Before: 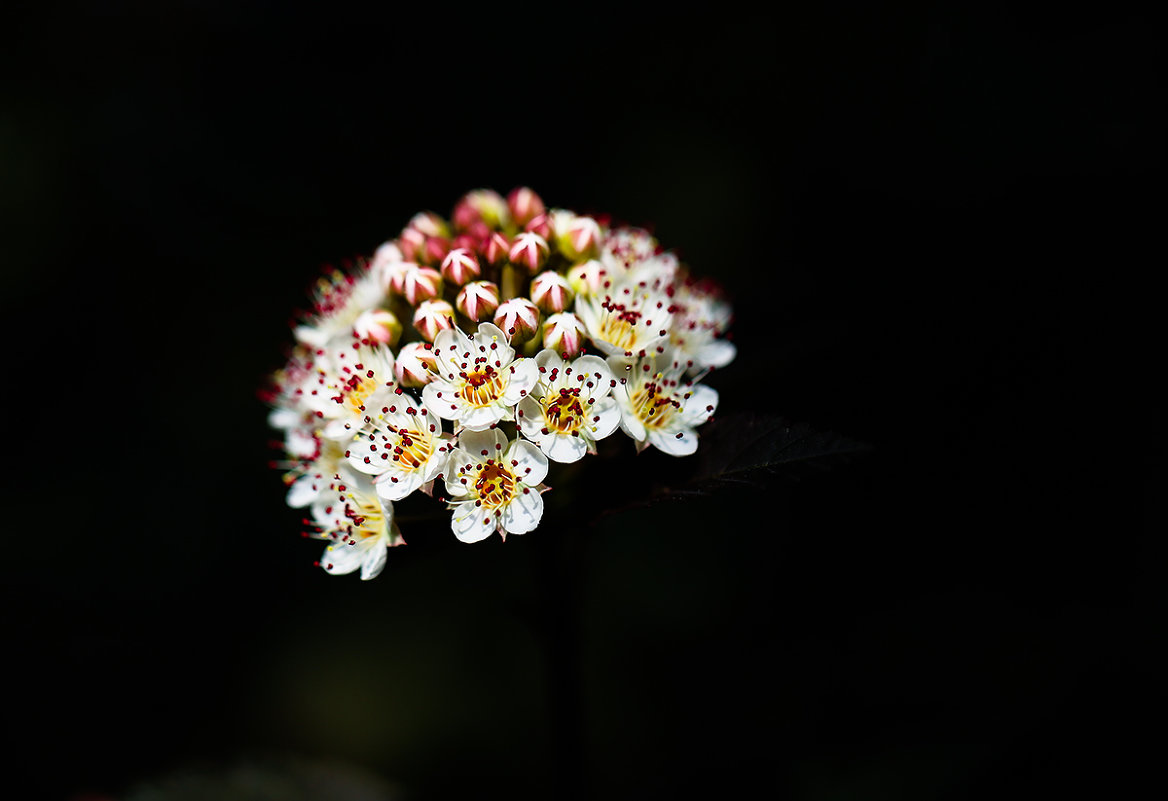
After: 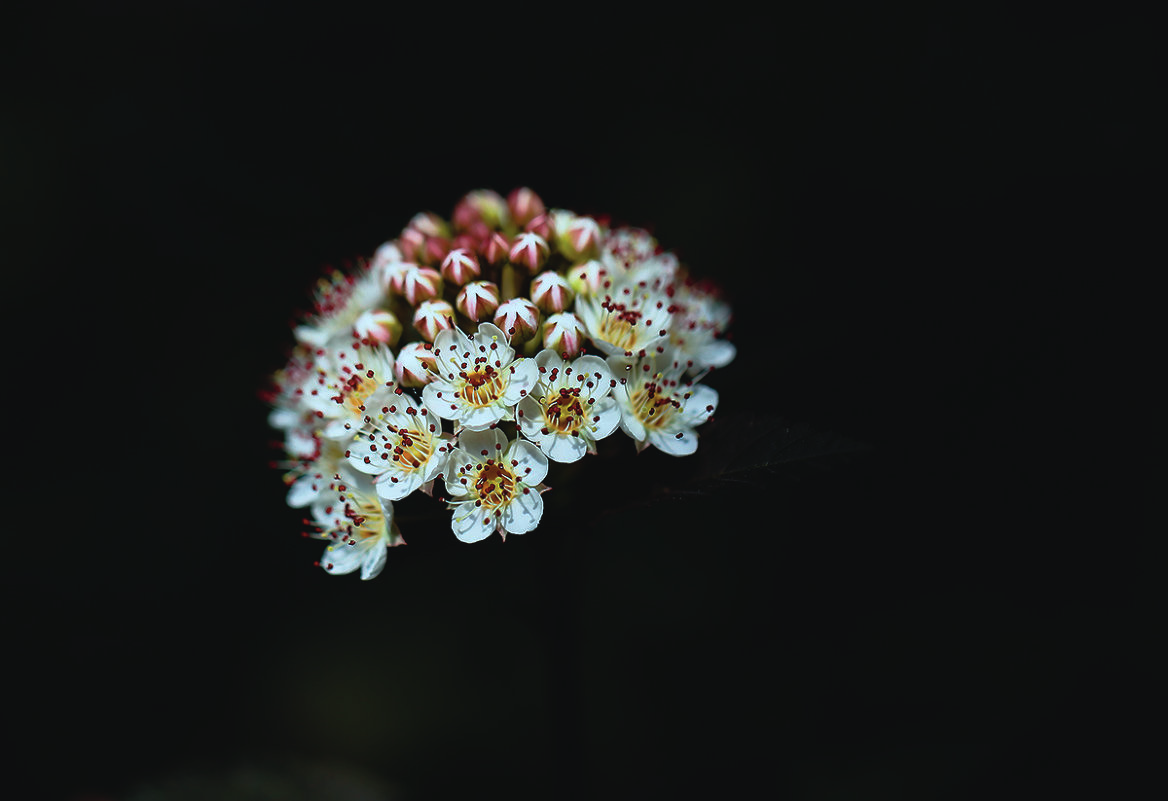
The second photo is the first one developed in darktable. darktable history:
color correction: highlights a* -10.27, highlights b* -10.14
contrast brightness saturation: contrast -0.08, brightness -0.032, saturation -0.106
base curve: curves: ch0 [(0, 0) (0.595, 0.418) (1, 1)], preserve colors none
shadows and highlights: radius 127.38, shadows 21.16, highlights -21.84, low approximation 0.01
